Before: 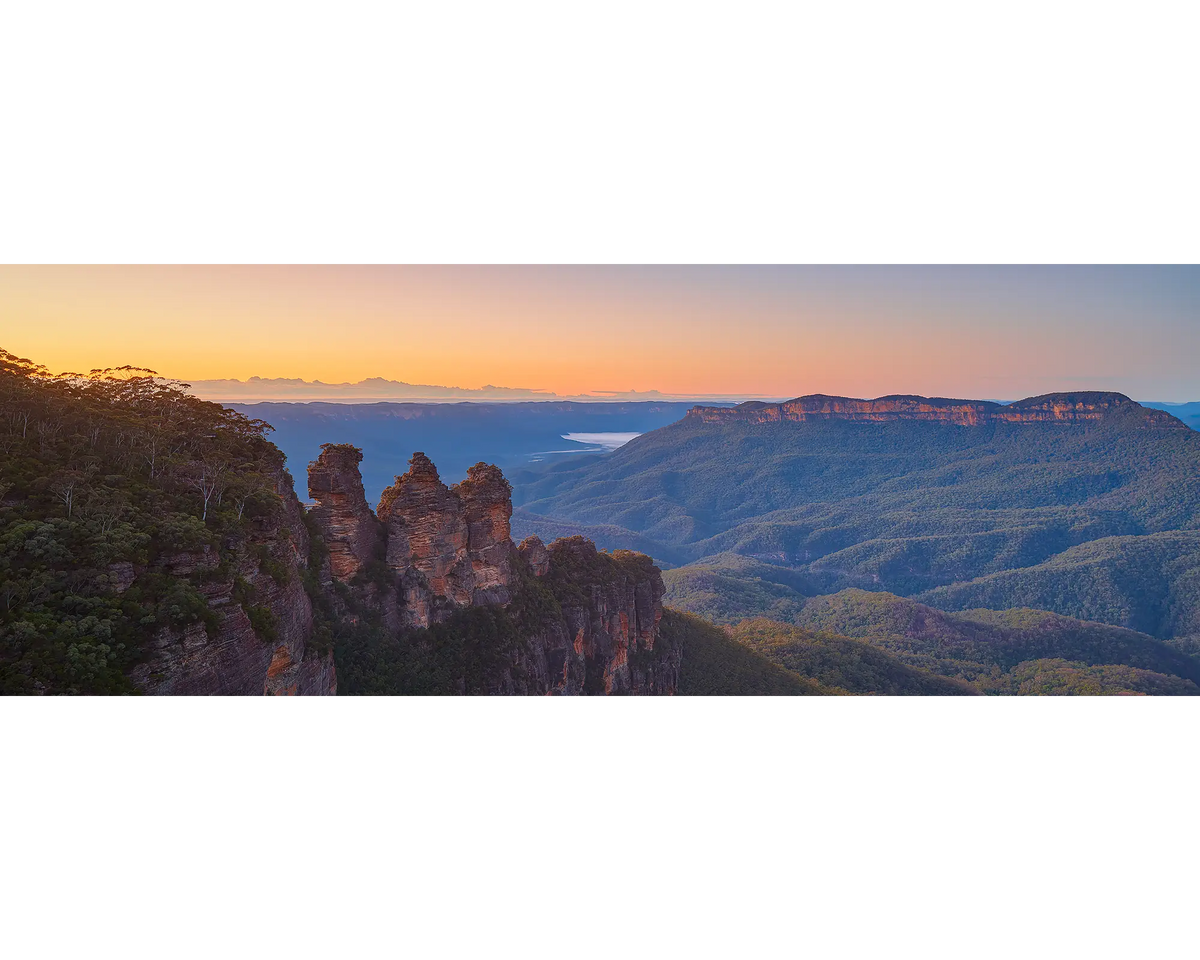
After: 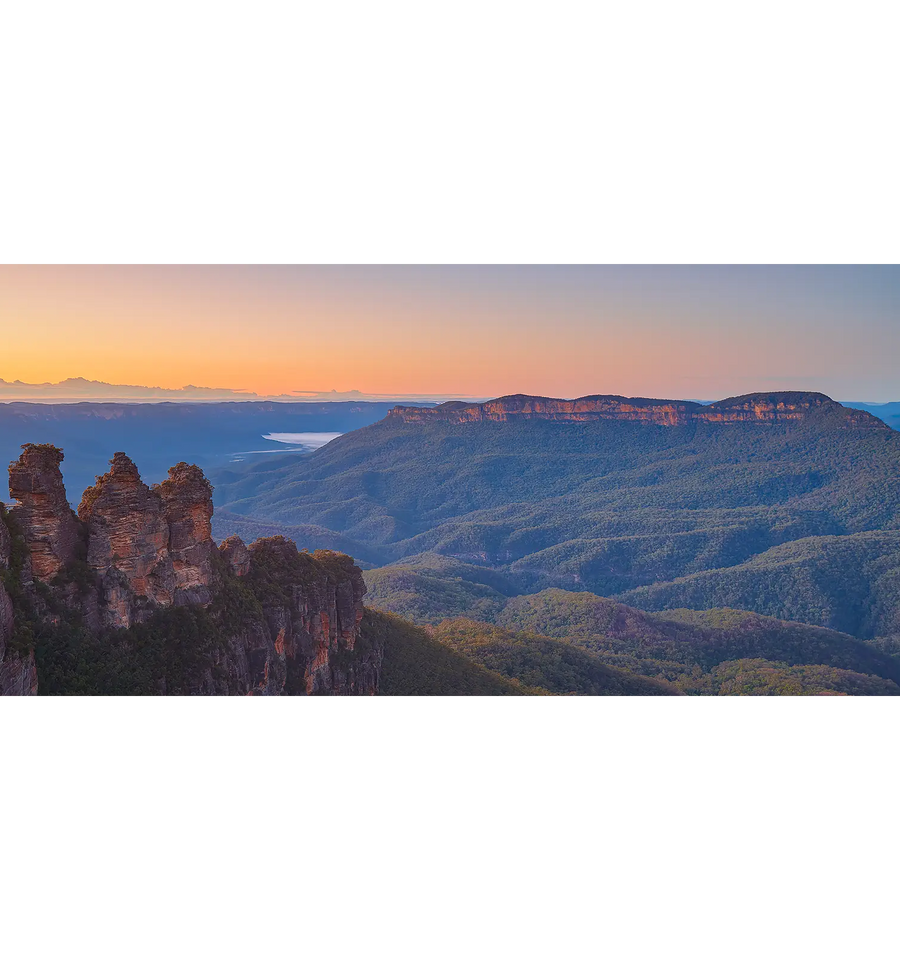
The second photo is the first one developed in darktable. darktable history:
crop and rotate: left 24.938%
